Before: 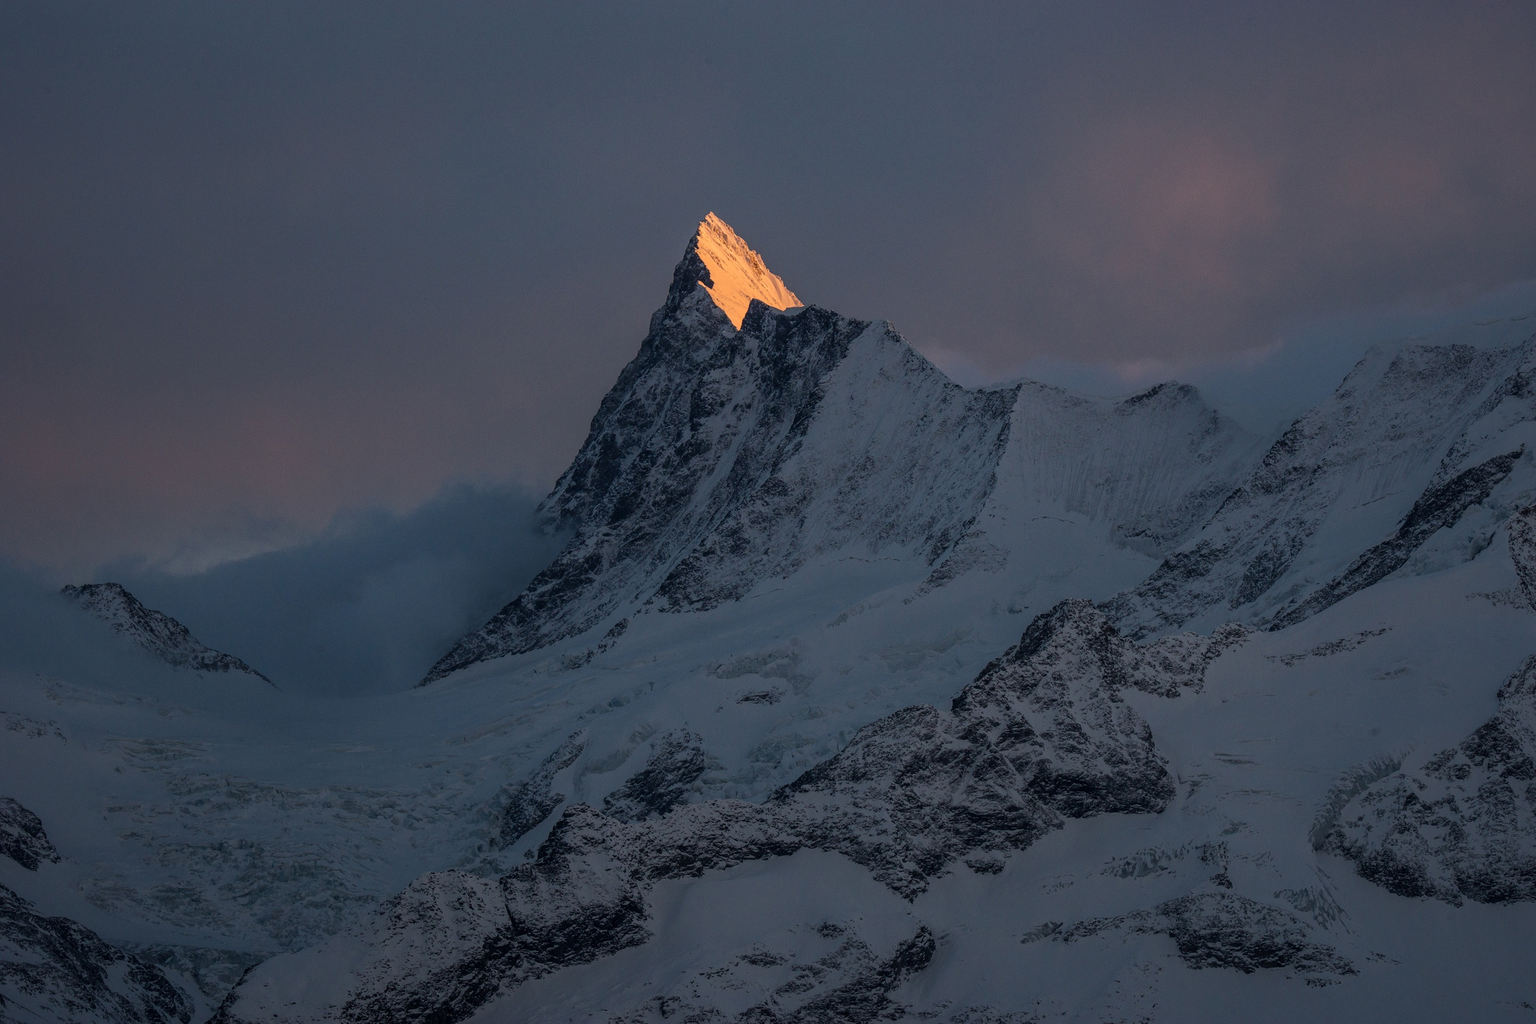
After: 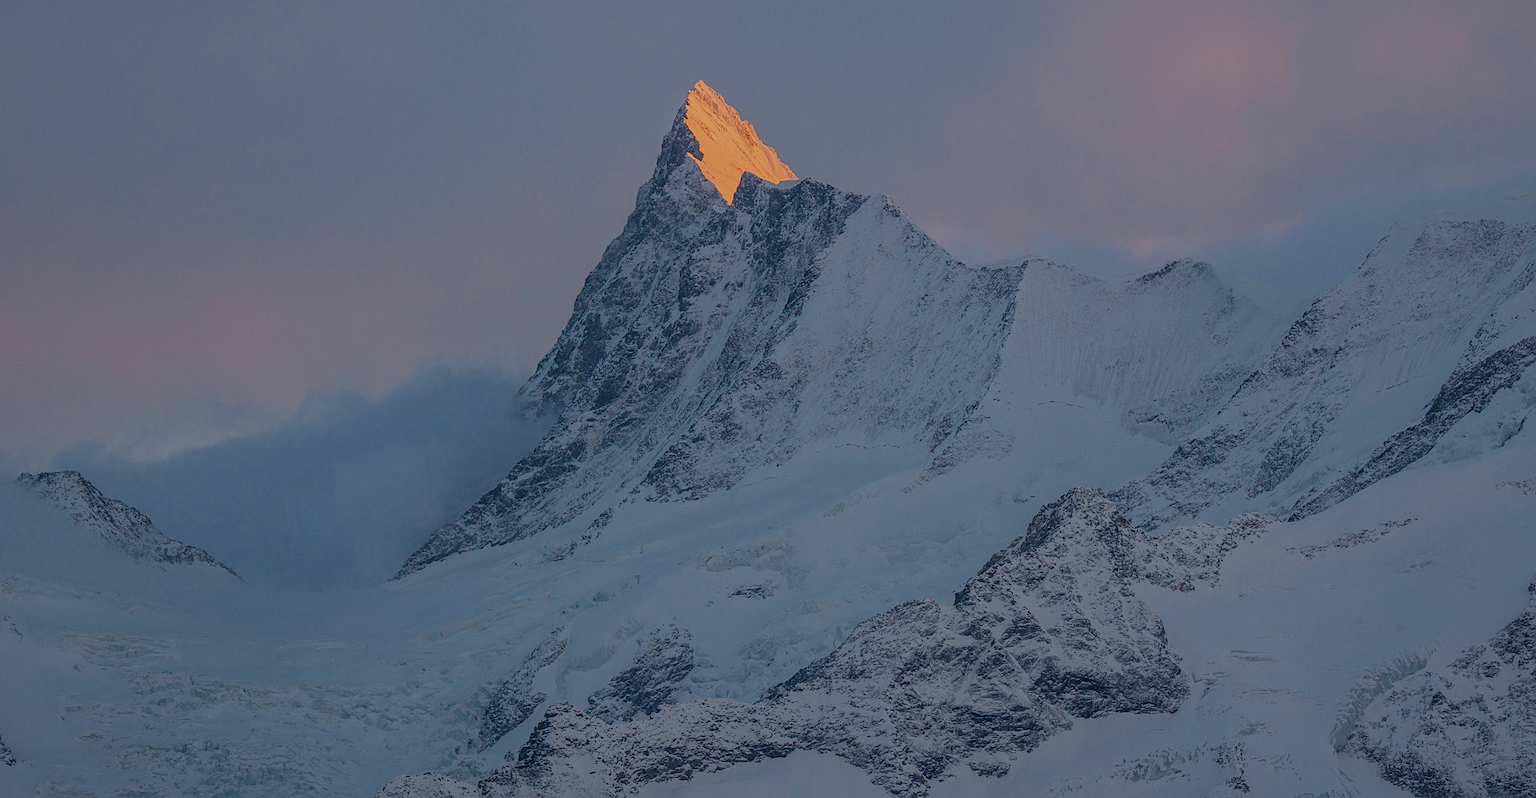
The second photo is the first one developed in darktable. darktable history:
crop and rotate: left 2.991%, top 13.302%, right 1.981%, bottom 12.636%
filmic rgb: black relative exposure -16 EV, white relative exposure 8 EV, threshold 3 EV, hardness 4.17, latitude 50%, contrast 0.5, color science v5 (2021), contrast in shadows safe, contrast in highlights safe, enable highlight reconstruction true
sharpen: on, module defaults
bloom: size 9%, threshold 100%, strength 7%
exposure: black level correction 0, exposure 0.95 EV, compensate exposure bias true, compensate highlight preservation false
